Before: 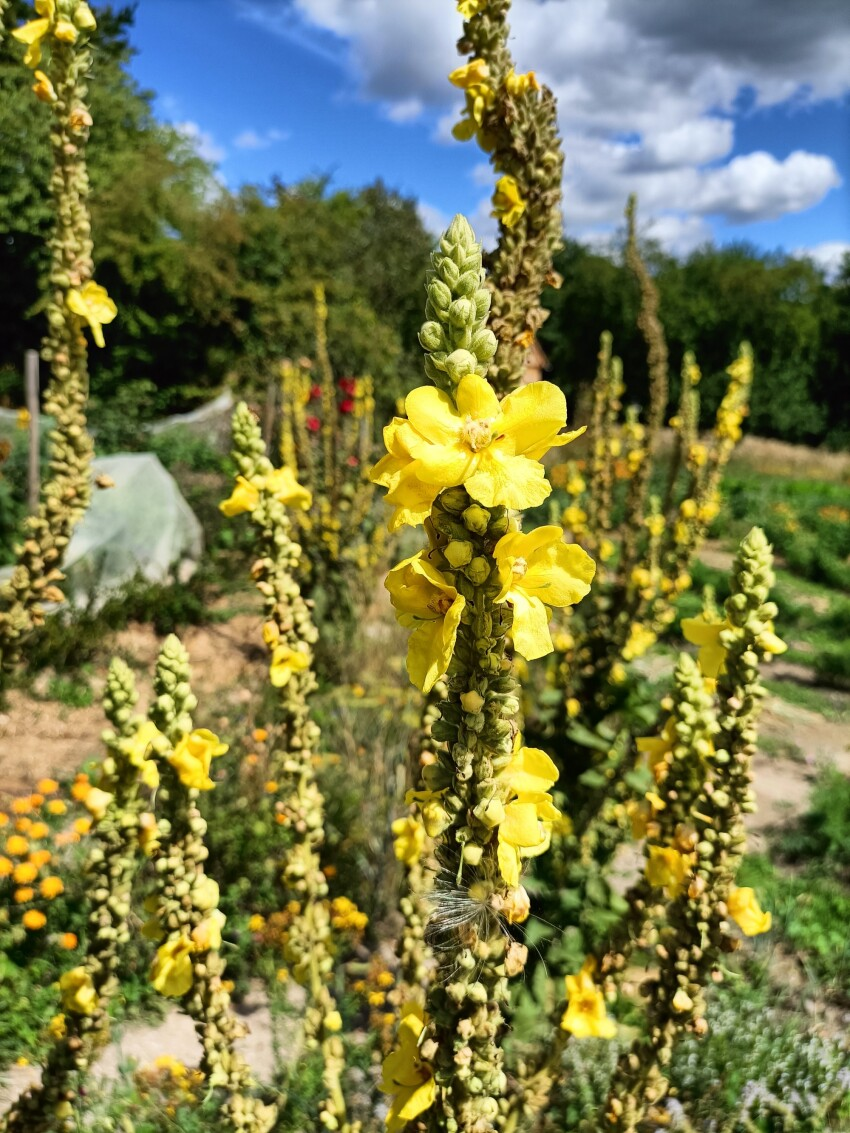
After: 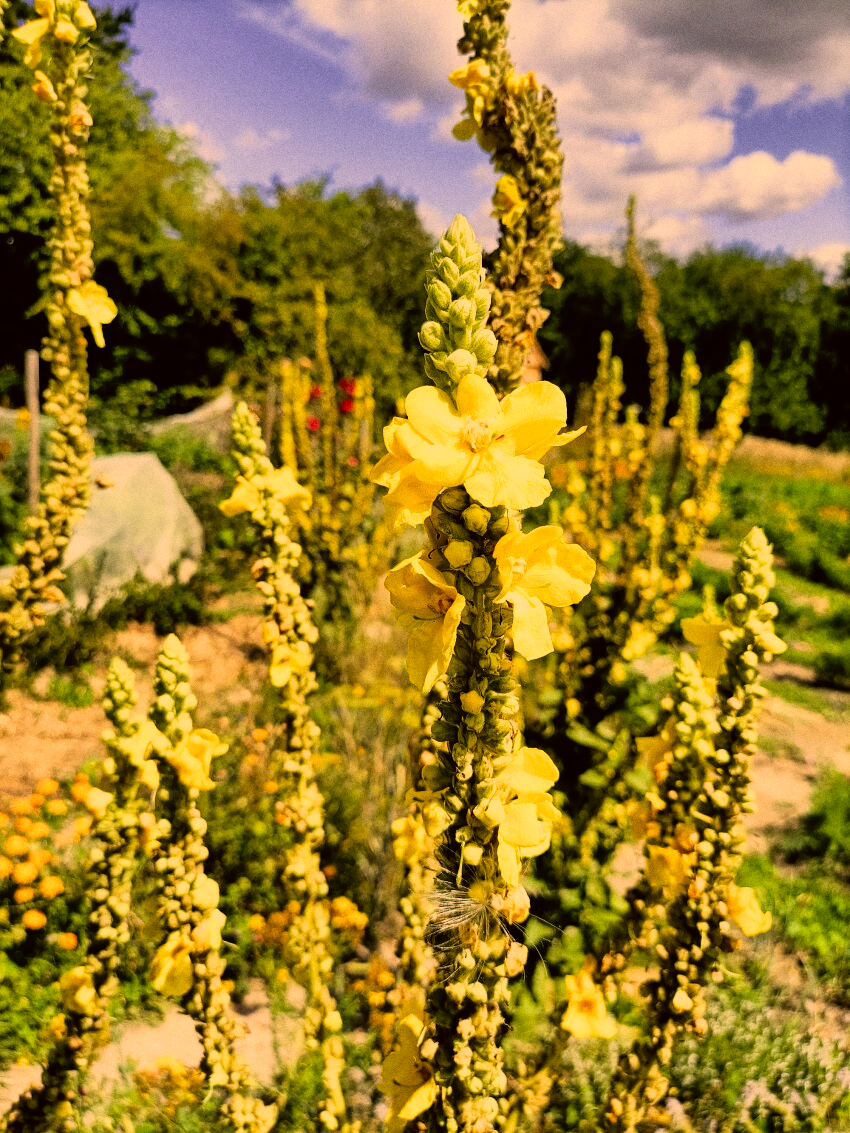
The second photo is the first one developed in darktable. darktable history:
filmic rgb: black relative exposure -7.92 EV, white relative exposure 4.13 EV, threshold 3 EV, hardness 4.02, latitude 51.22%, contrast 1.013, shadows ↔ highlights balance 5.35%, color science v5 (2021), contrast in shadows safe, contrast in highlights safe, enable highlight reconstruction true
grain: coarseness 0.09 ISO
color correction: highlights a* 17.94, highlights b* 35.39, shadows a* 1.48, shadows b* 6.42, saturation 1.01
exposure: black level correction 0, exposure 0.5 EV, compensate exposure bias true, compensate highlight preservation false
